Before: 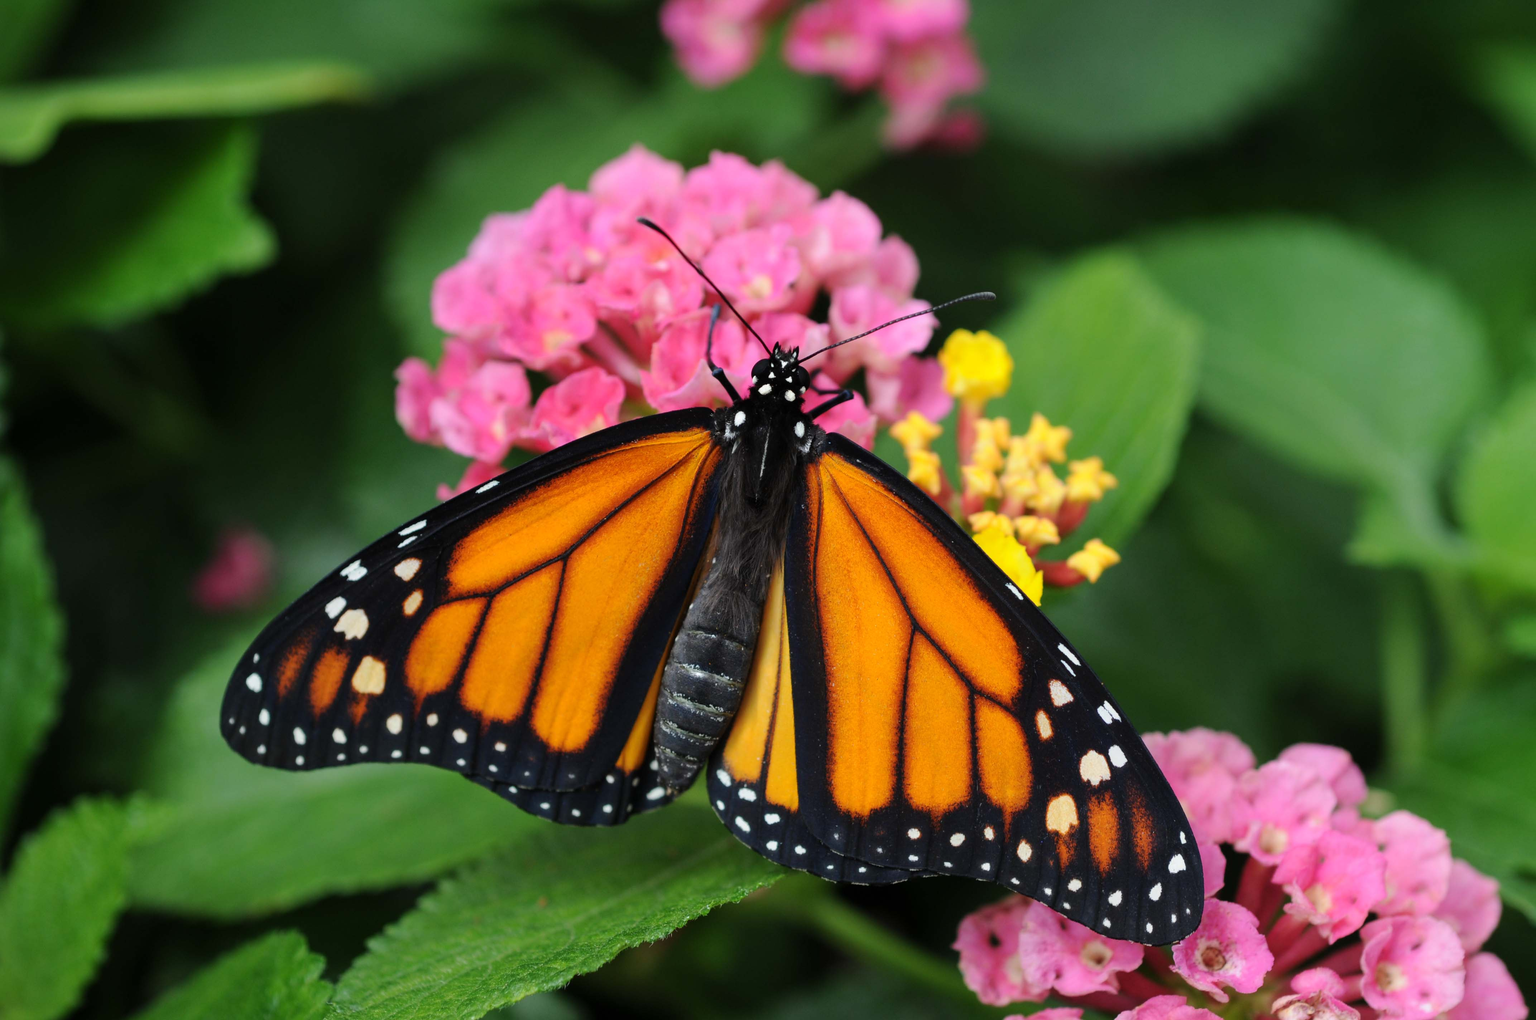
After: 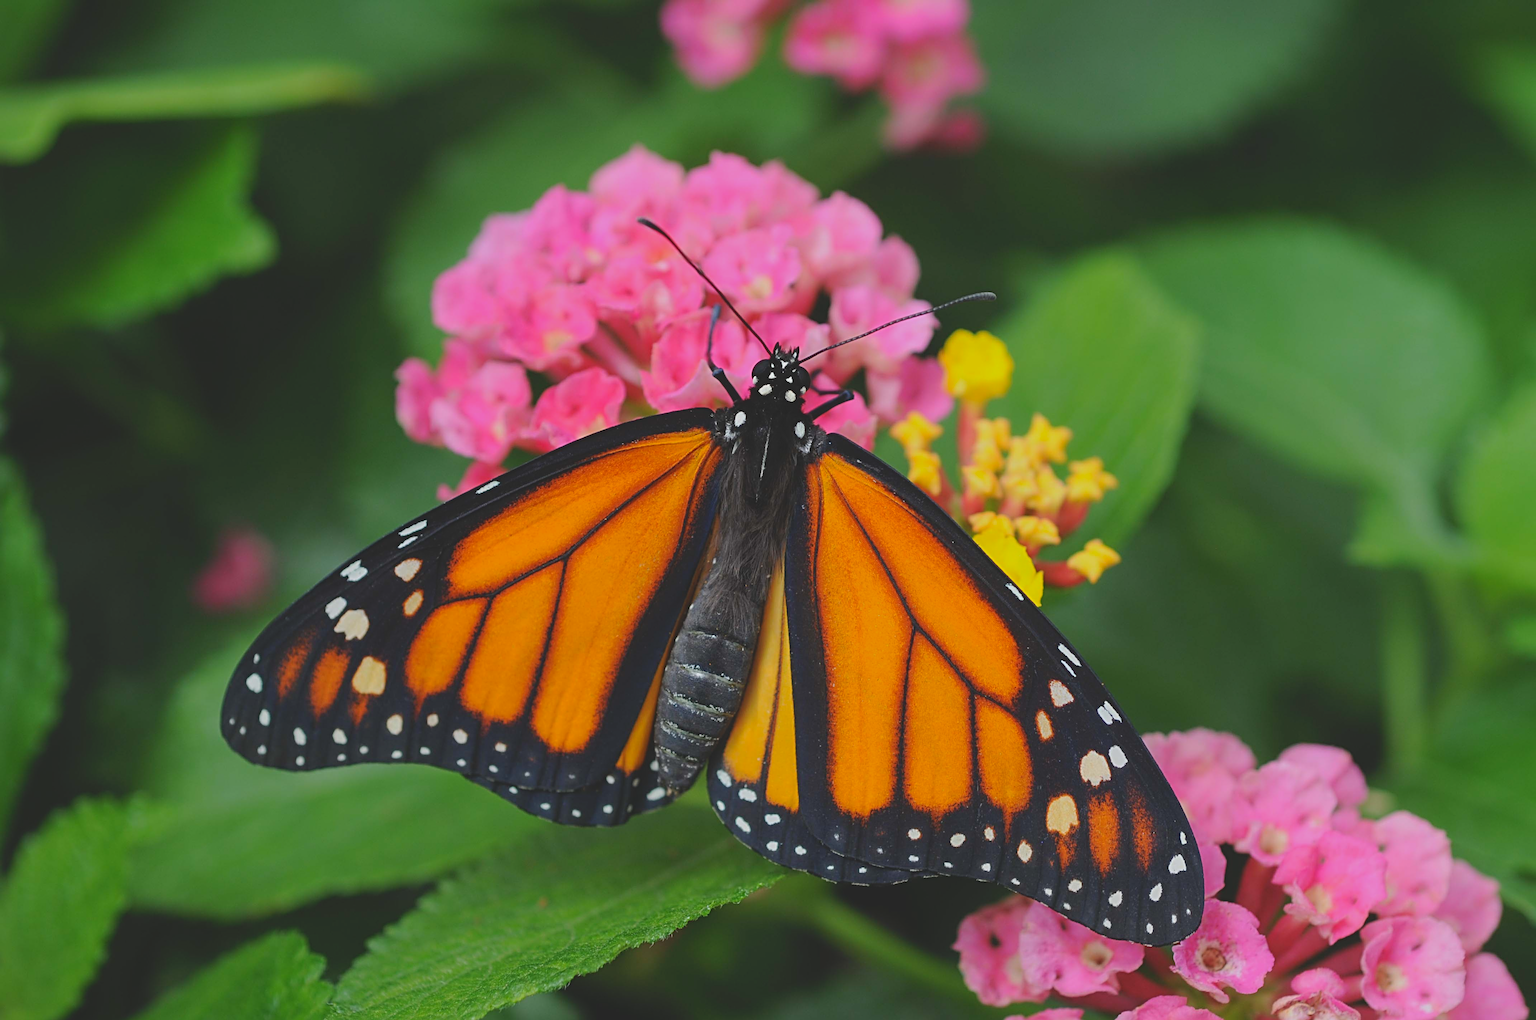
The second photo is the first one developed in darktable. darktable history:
color correction: highlights b* 0.062
contrast brightness saturation: contrast -0.299
sharpen: radius 4.894
